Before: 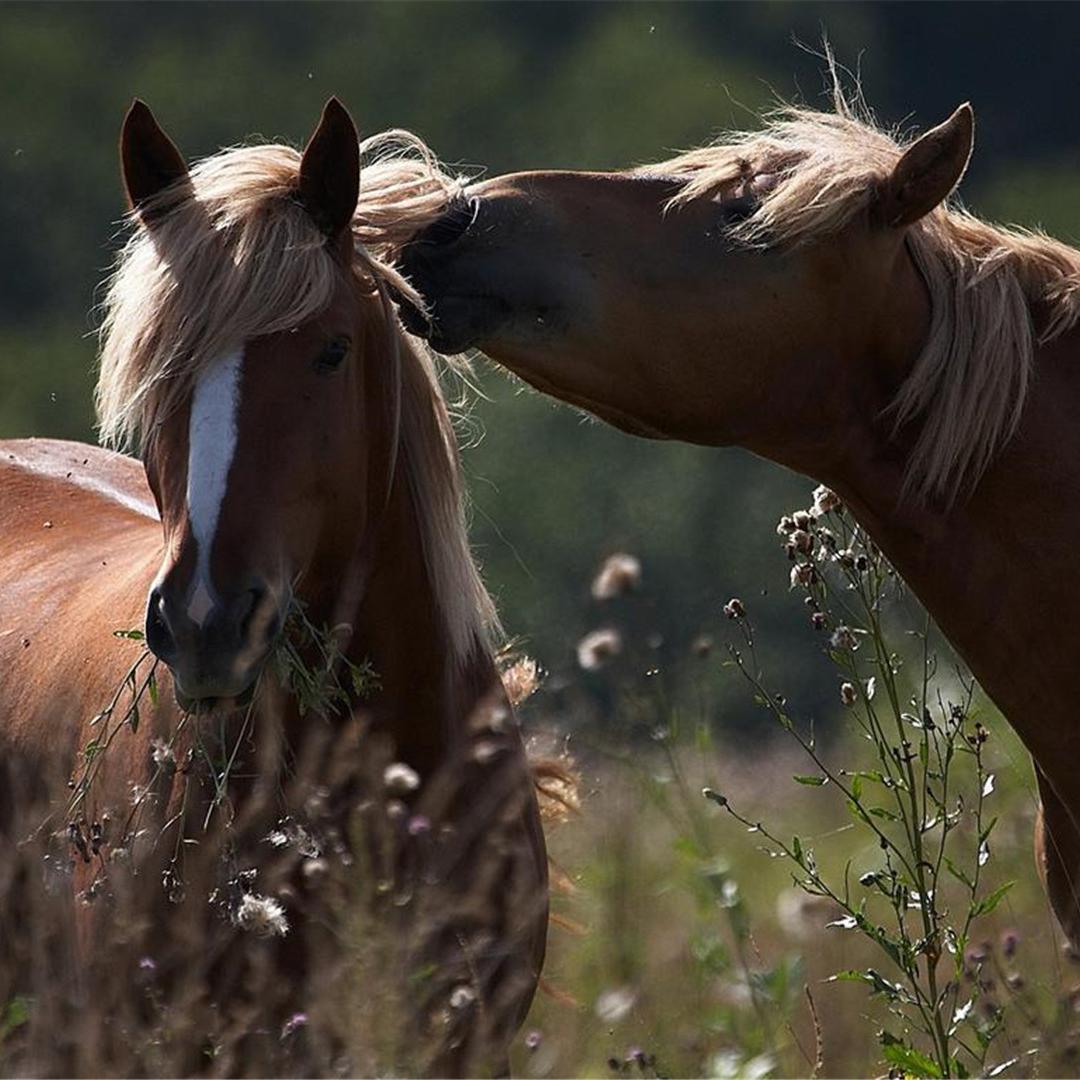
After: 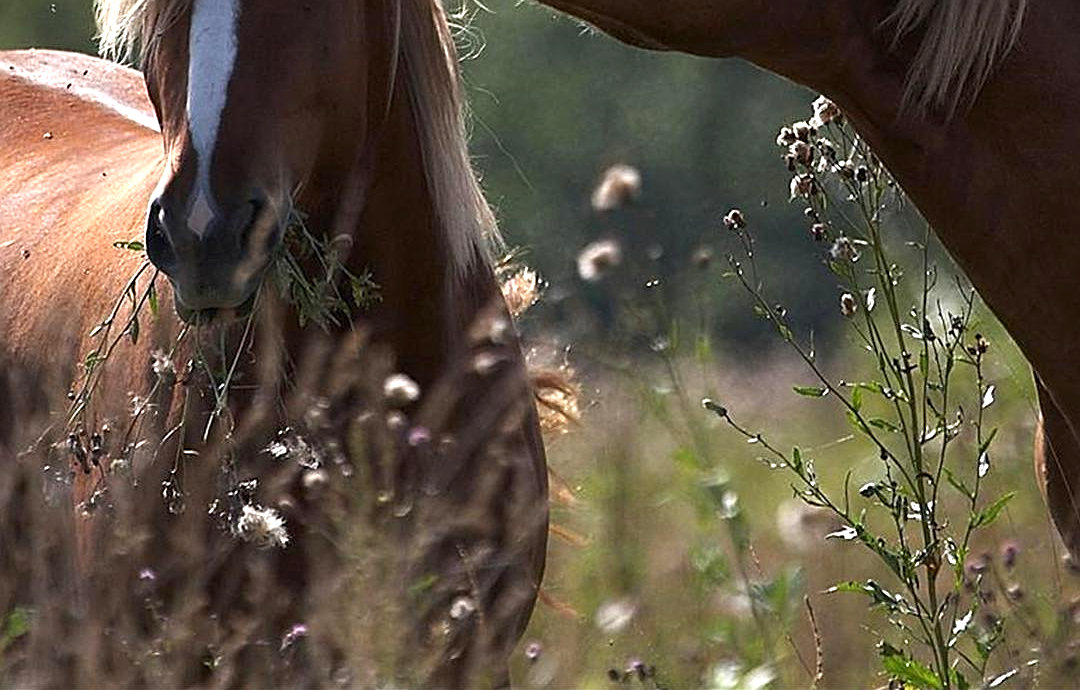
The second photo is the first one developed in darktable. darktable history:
crop and rotate: top 36.089%
exposure: exposure 0.661 EV, compensate highlight preservation false
sharpen: on, module defaults
